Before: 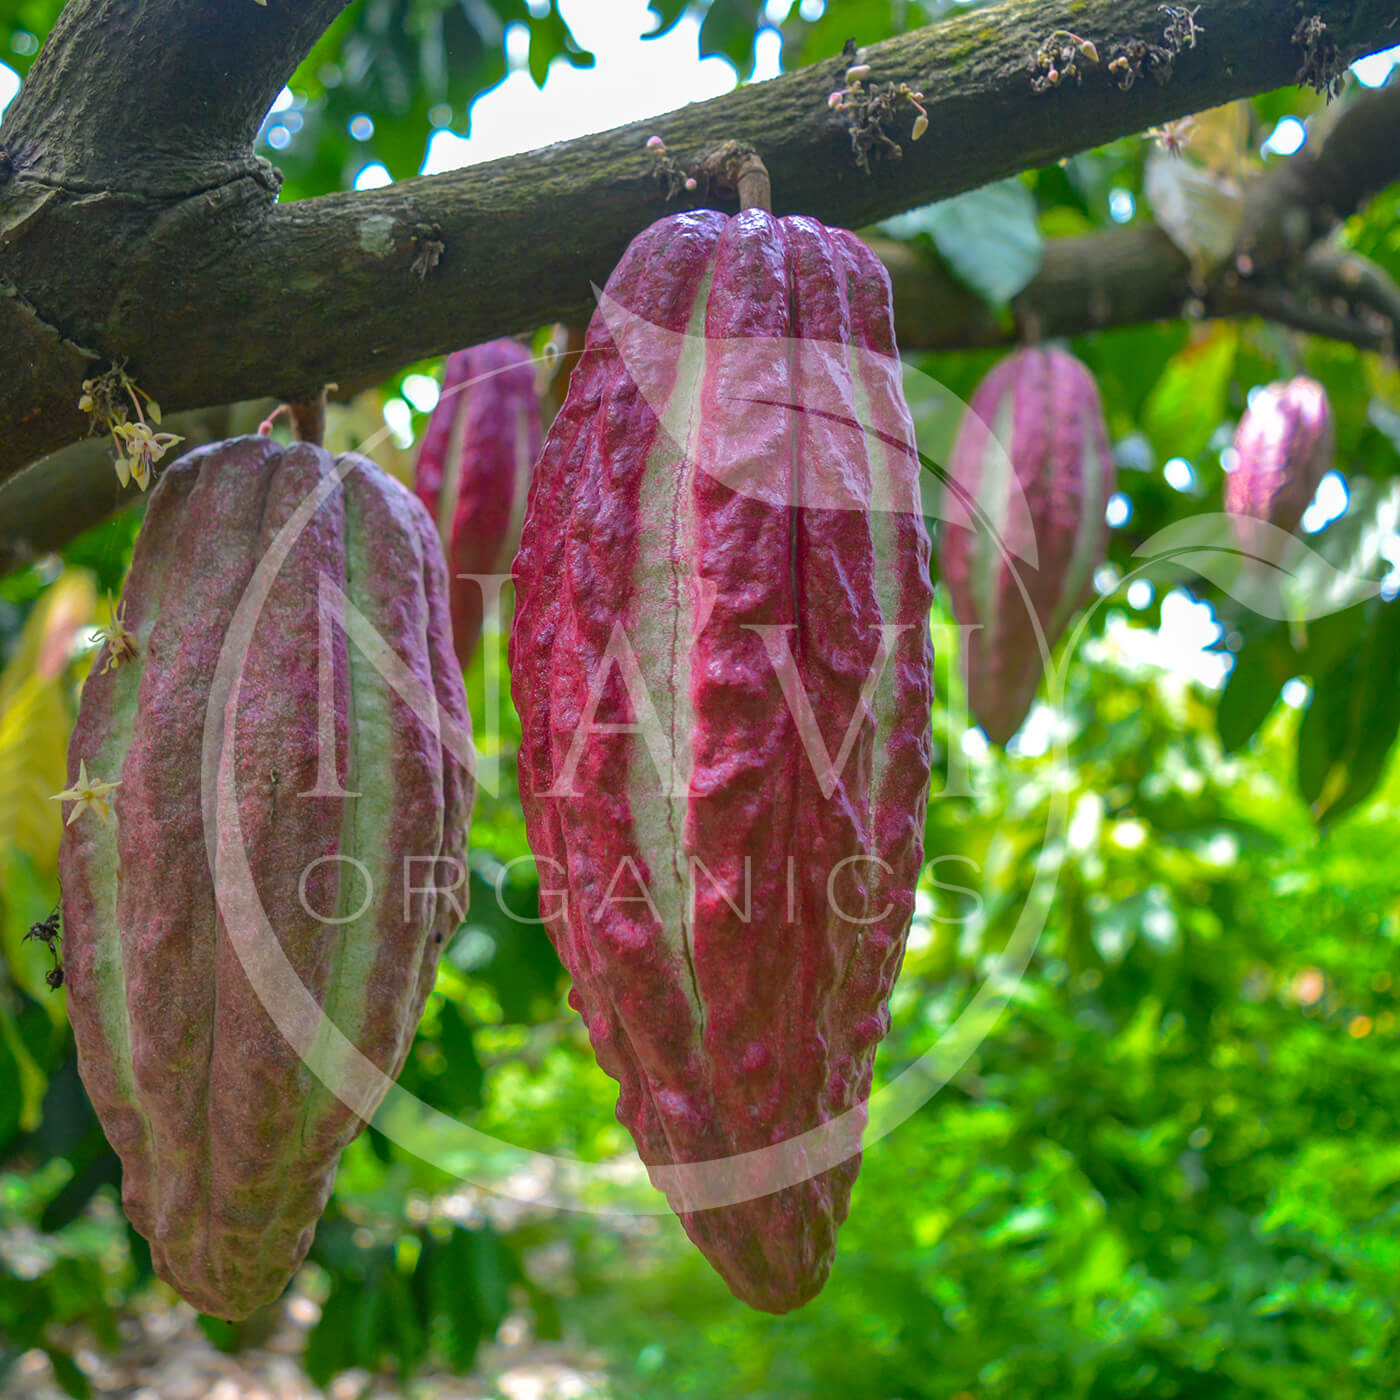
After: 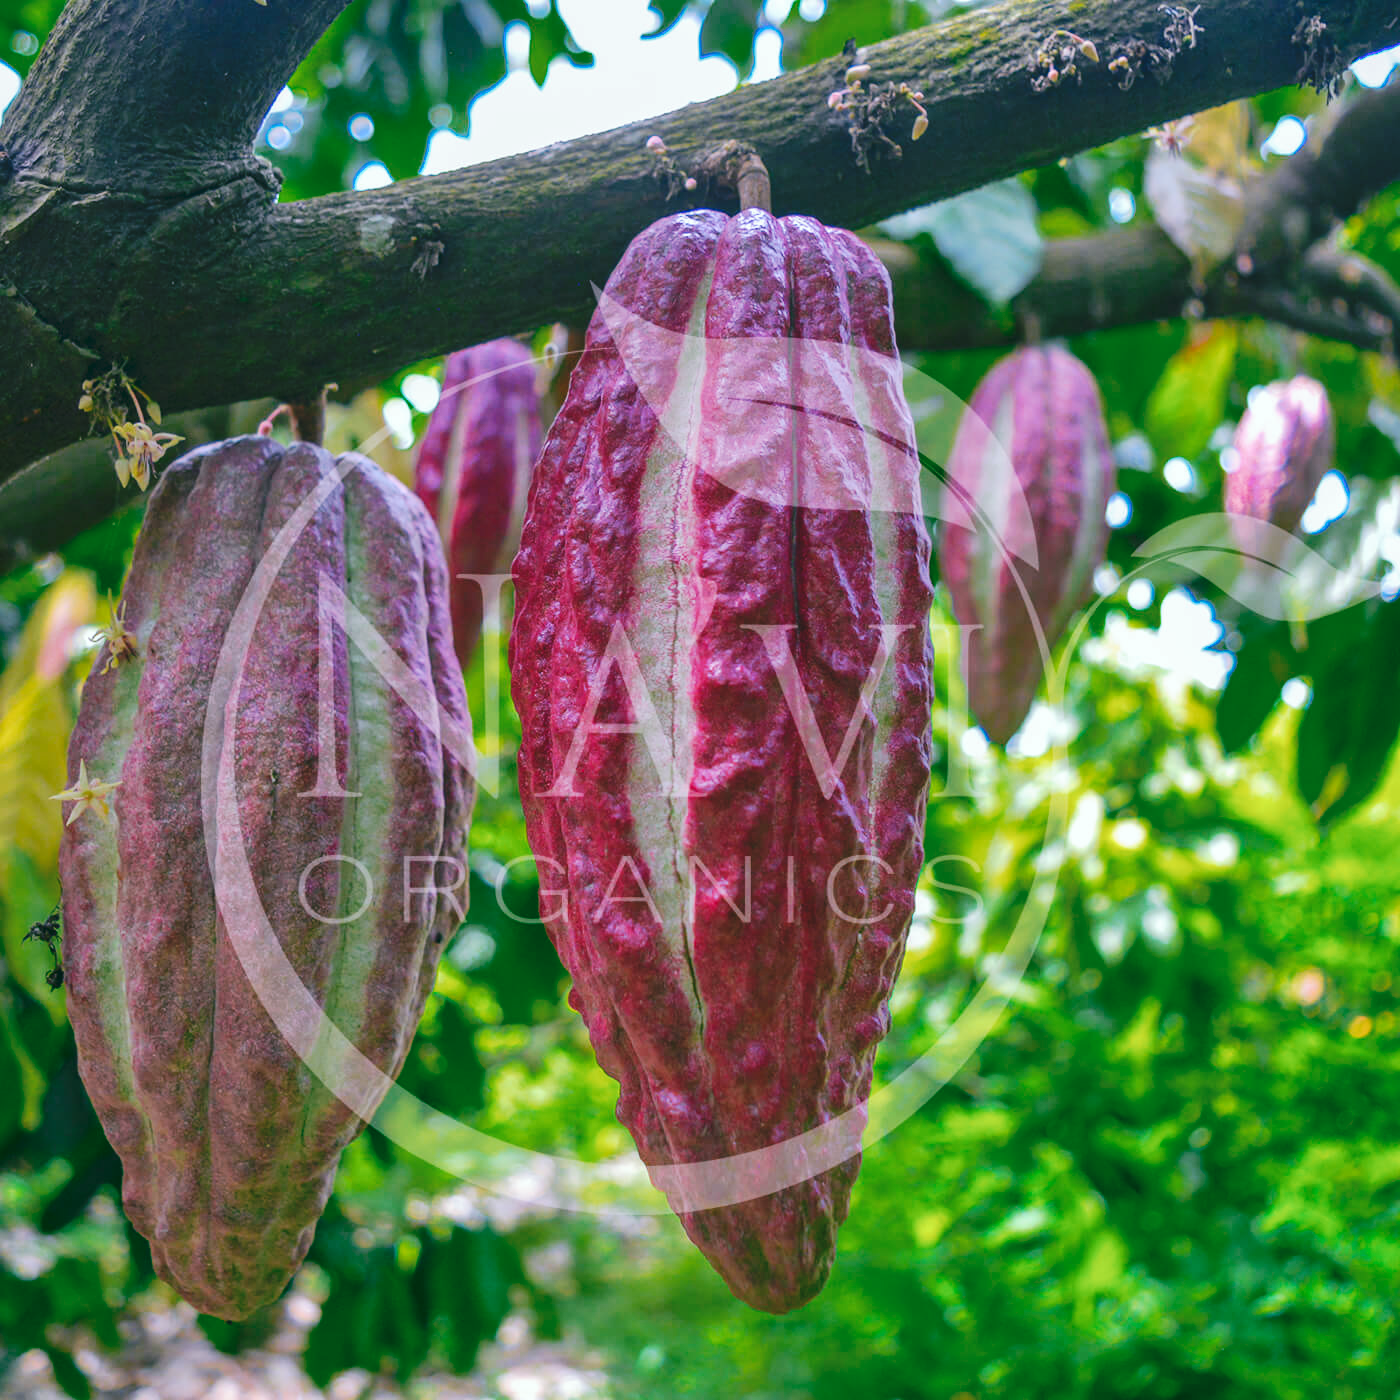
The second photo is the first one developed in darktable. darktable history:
tone curve: curves: ch0 [(0, 0) (0.003, 0.049) (0.011, 0.052) (0.025, 0.061) (0.044, 0.08) (0.069, 0.101) (0.1, 0.119) (0.136, 0.139) (0.177, 0.172) (0.224, 0.222) (0.277, 0.292) (0.335, 0.367) (0.399, 0.444) (0.468, 0.538) (0.543, 0.623) (0.623, 0.713) (0.709, 0.784) (0.801, 0.844) (0.898, 0.916) (1, 1)], preserve colors none
color look up table: target L [97.49, 88.87, 88.58, 80.94, 84.73, 77.62, 68.97, 62.05, 61.13, 60.44, 62.17, 39, 36.94, 17.36, 200.17, 77.49, 73.47, 63.3, 47.63, 46.32, 46.67, 52.21, 42.49, 32.94, 32.33, 29.65, 4.992, 95.91, 79.55, 76.6, 78.66, 58.5, 60.61, 67.45, 59.2, 55.56, 40.22, 38.49, 30.21, 32.38, 33.45, 13.81, 2.391, 92.47, 78.96, 61.72, 53.28, 47.16, 32.32], target a [-3.716, -10.41, -13.35, -56.43, -54.75, -38.81, -12.27, -57.33, -49.79, -17.88, -24.29, -29.93, -22.62, -32.36, 0, 31.32, 24.05, 34.08, 70.07, 67.43, 68.7, 14.96, 3.644, 43.99, 47.51, 27.02, -9.313, 2.079, 14.85, 6.923, 31.43, 53.25, 73.26, 65.18, 31.07, 32.73, 6.504, 57.82, 44.1, -1.089, 32.11, 24.72, -4.789, -17.61, -35.11, -7.973, -18.66, 1.05, -6.028], target b [6.236, 81.34, 45.81, 69.48, 8.155, -11.59, 17.79, 52.63, 22.15, 56.04, -9.521, 32.55, -4.804, 24.29, 0, 4.216, 53.61, 25.85, 20.97, 51.75, 17.36, -3.447, 23.31, 32.45, 17.33, 7.476, 7.178, -2.762, -22.11, -15.18, -30.99, -11.52, -41.24, -49.07, -61.07, -35.68, -58.69, -65.57, -4.857, -7.456, -87.46, -45.44, -16.2, -6.685, -28.98, -53.03, -38.11, -28.11, -27.95], num patches 49
